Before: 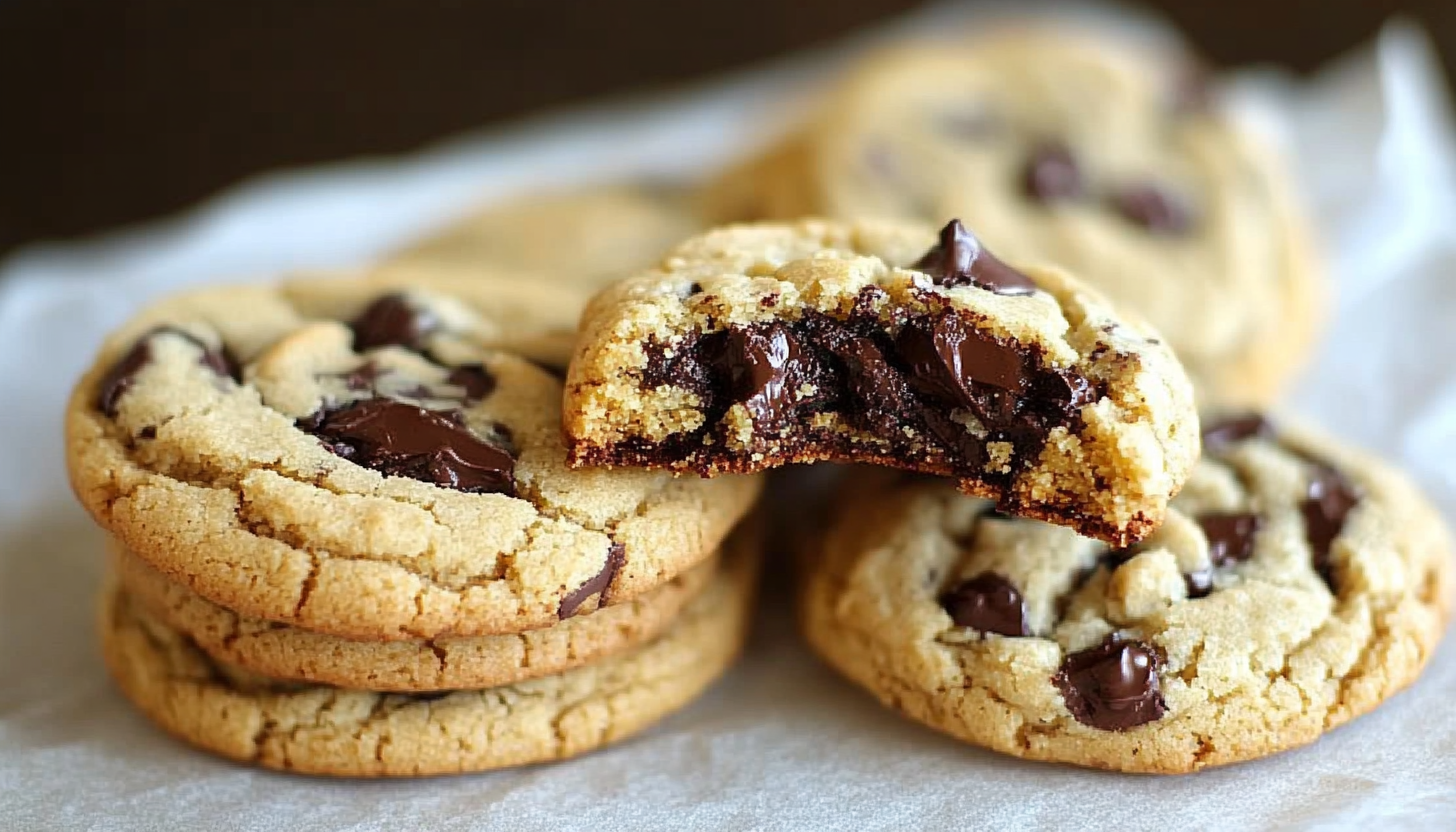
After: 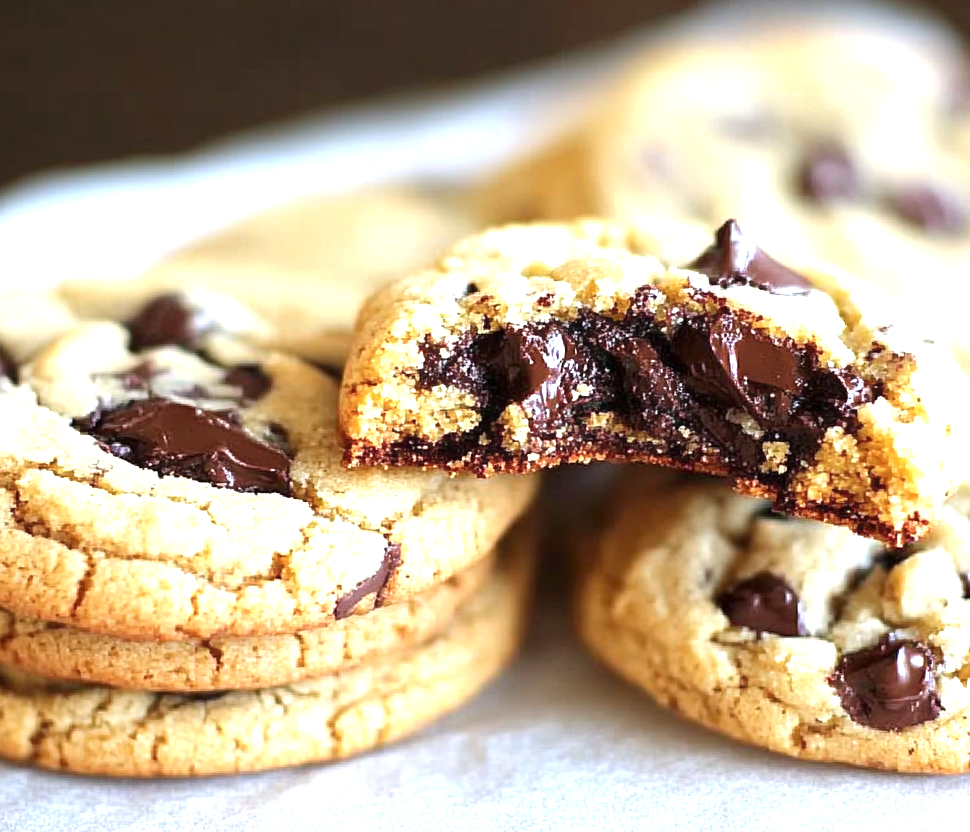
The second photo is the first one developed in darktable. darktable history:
tone equalizer: on, module defaults
color calibration: illuminant as shot in camera, x 0.358, y 0.373, temperature 4628.91 K
crop: left 15.419%, right 17.914%
exposure: exposure 1 EV, compensate highlight preservation false
